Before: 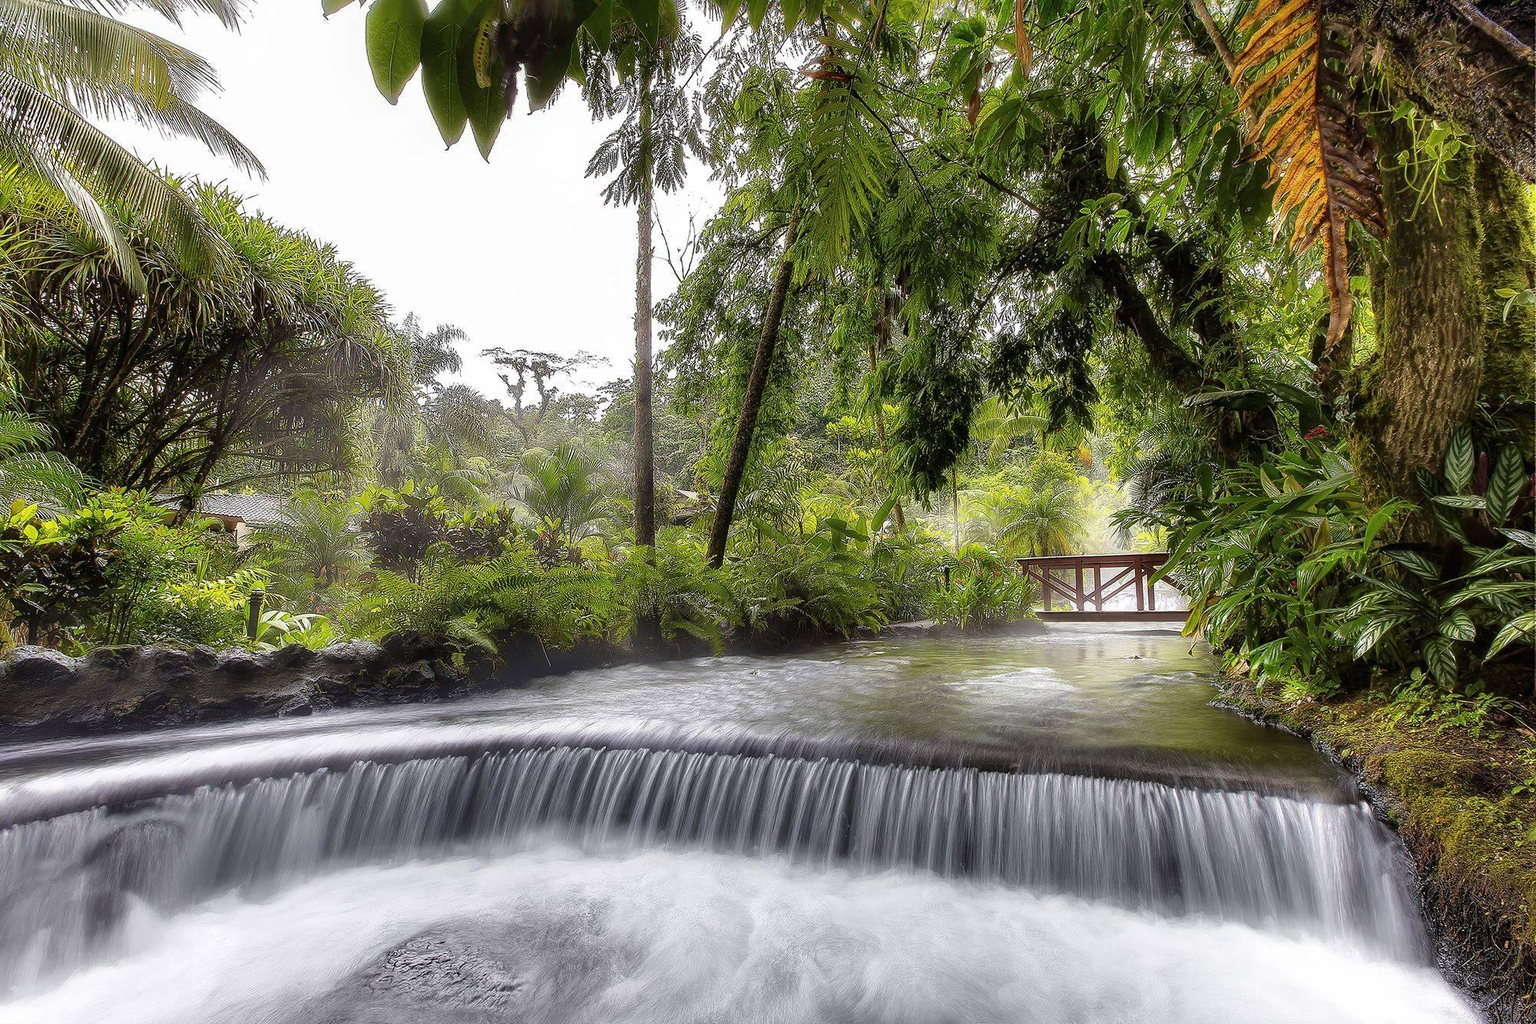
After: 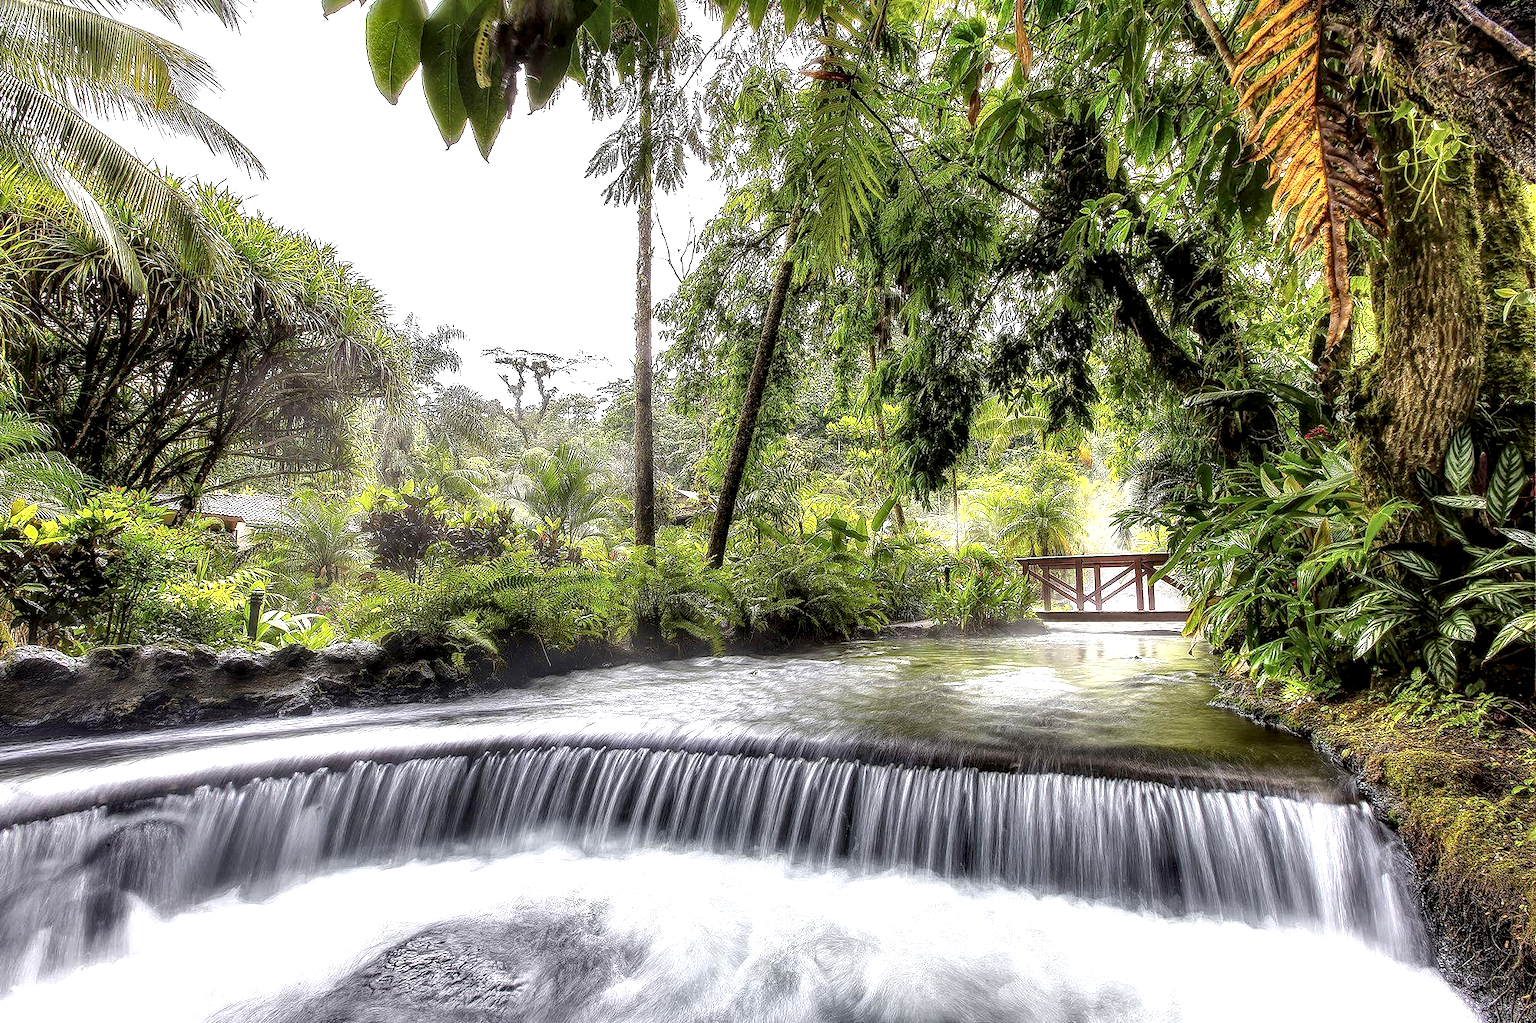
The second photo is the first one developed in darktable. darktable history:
shadows and highlights: shadows 35.98, highlights -35.04, soften with gaussian
local contrast: highlights 77%, shadows 56%, detail 175%, midtone range 0.435
exposure: exposure 0.479 EV, compensate exposure bias true, compensate highlight preservation false
